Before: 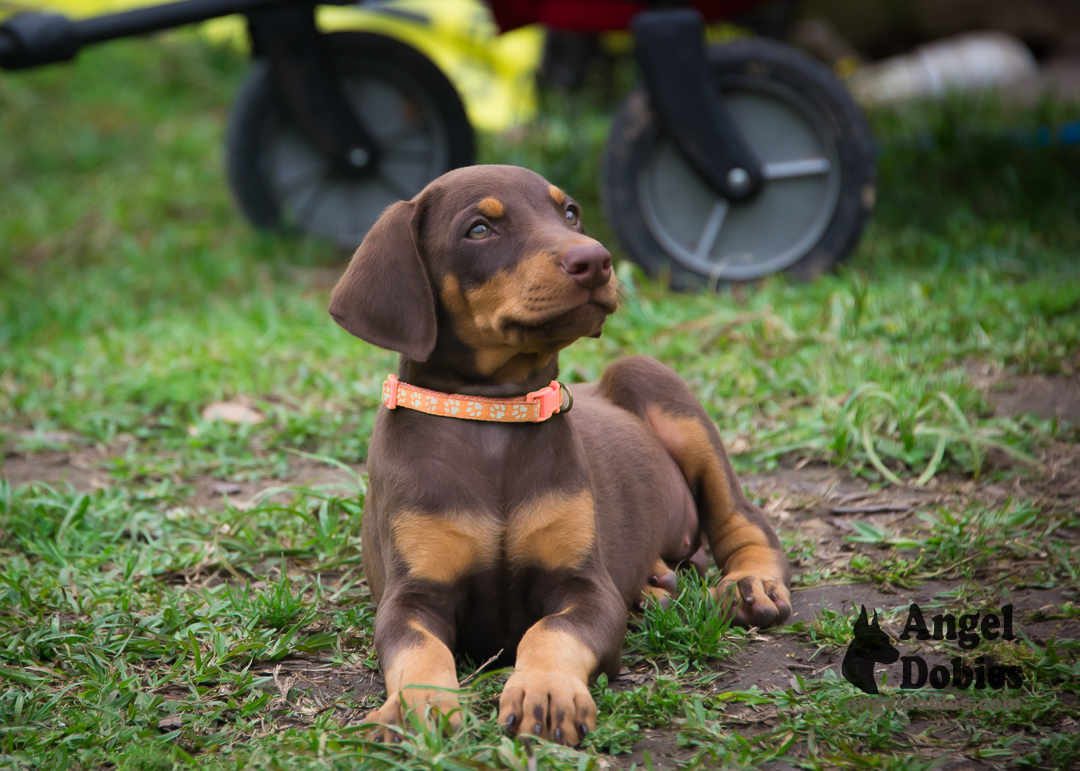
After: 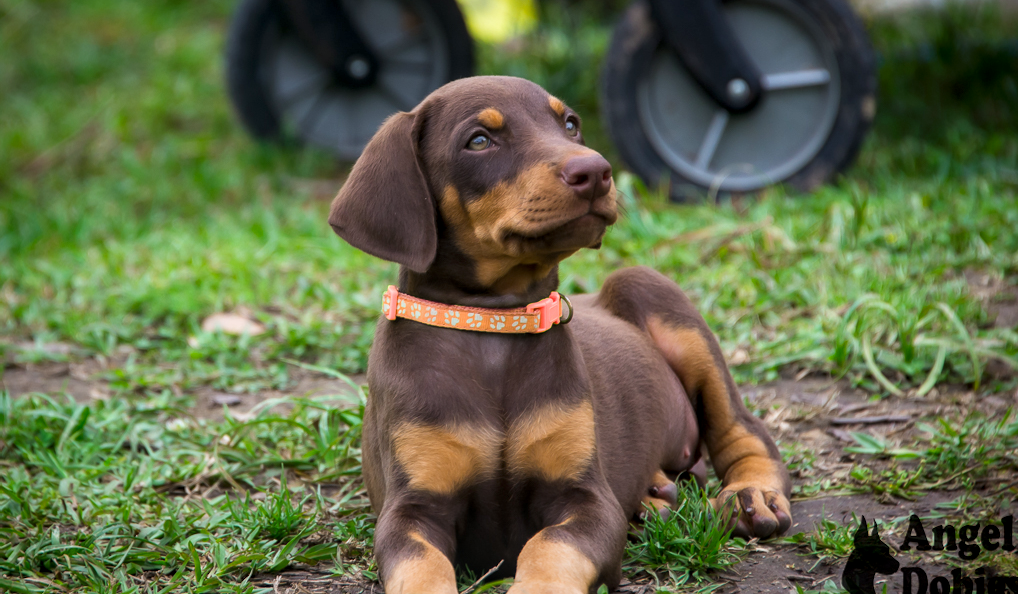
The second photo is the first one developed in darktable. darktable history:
local contrast: detail 130%
color balance: output saturation 110%
crop and rotate: angle 0.03°, top 11.643%, right 5.651%, bottom 11.189%
white balance: red 0.982, blue 1.018
